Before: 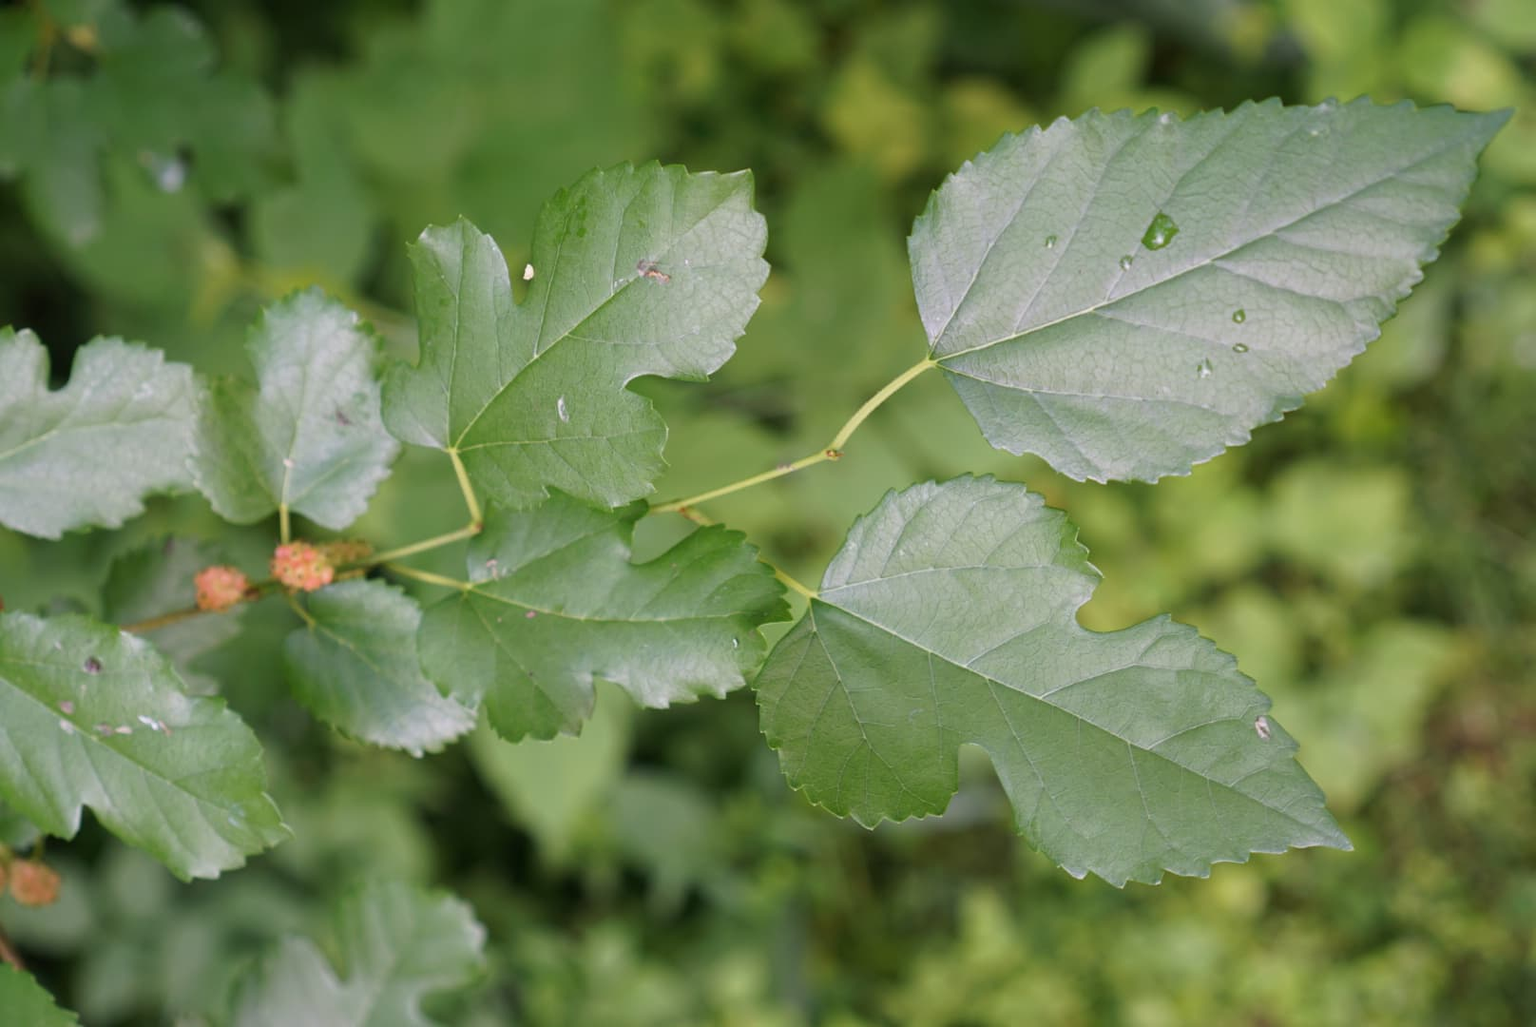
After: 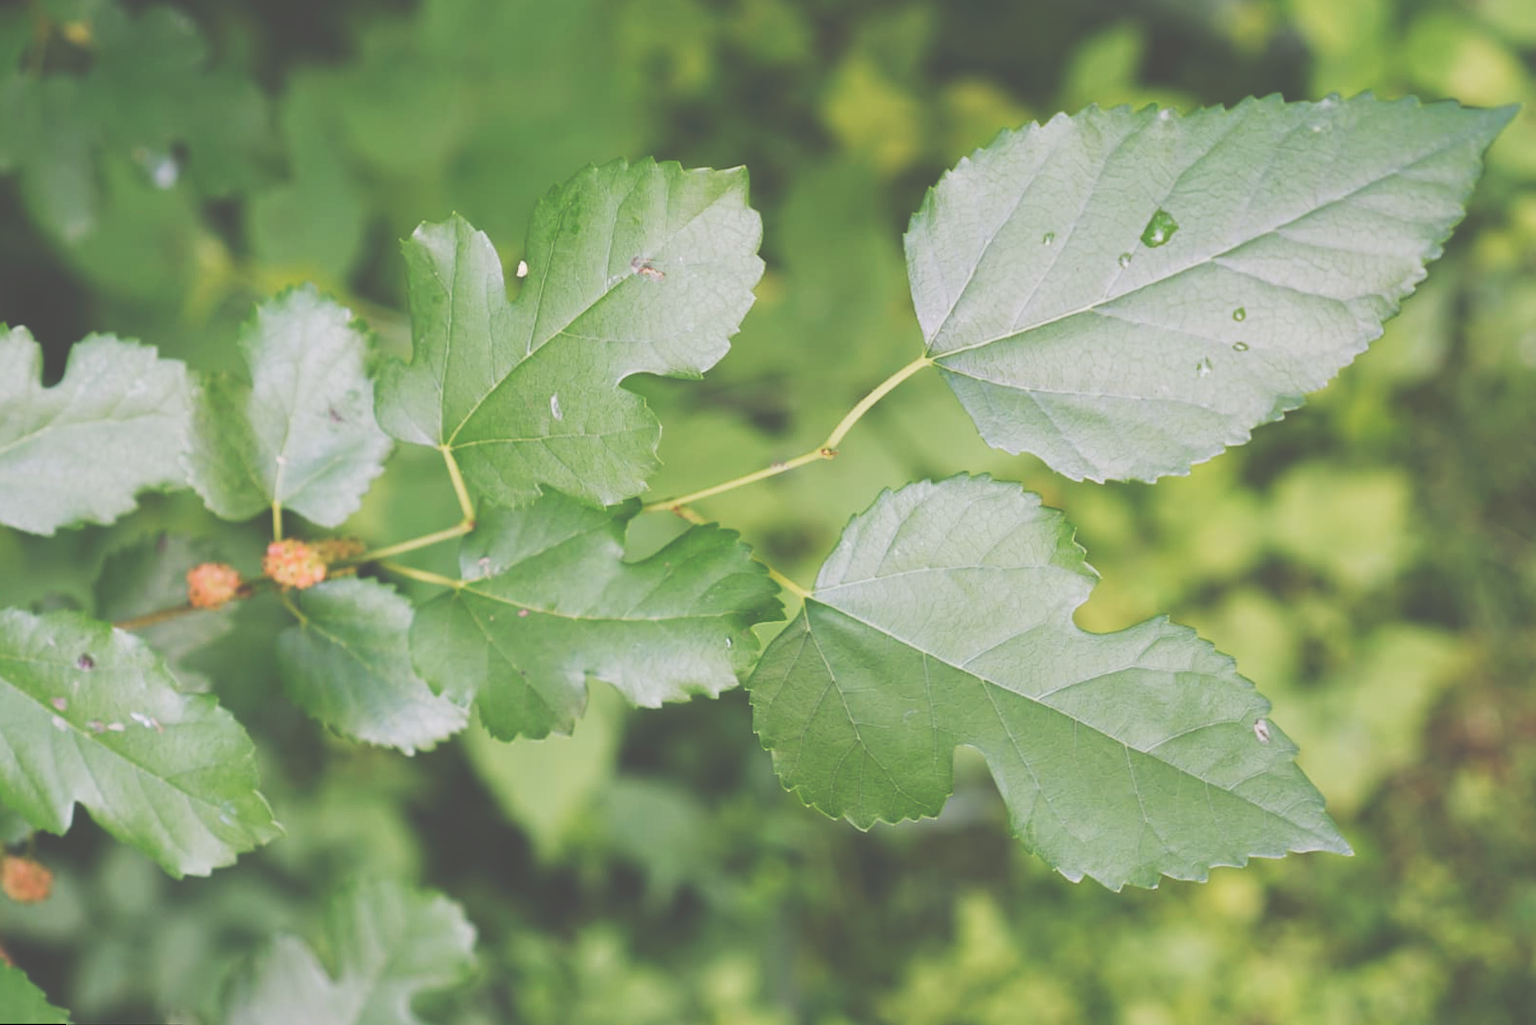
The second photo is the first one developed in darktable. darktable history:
rotate and perspective: rotation 0.192°, lens shift (horizontal) -0.015, crop left 0.005, crop right 0.996, crop top 0.006, crop bottom 0.99
tone curve: curves: ch0 [(0, 0) (0.003, 0.301) (0.011, 0.302) (0.025, 0.307) (0.044, 0.313) (0.069, 0.316) (0.1, 0.322) (0.136, 0.325) (0.177, 0.341) (0.224, 0.358) (0.277, 0.386) (0.335, 0.429) (0.399, 0.486) (0.468, 0.556) (0.543, 0.644) (0.623, 0.728) (0.709, 0.796) (0.801, 0.854) (0.898, 0.908) (1, 1)], preserve colors none
